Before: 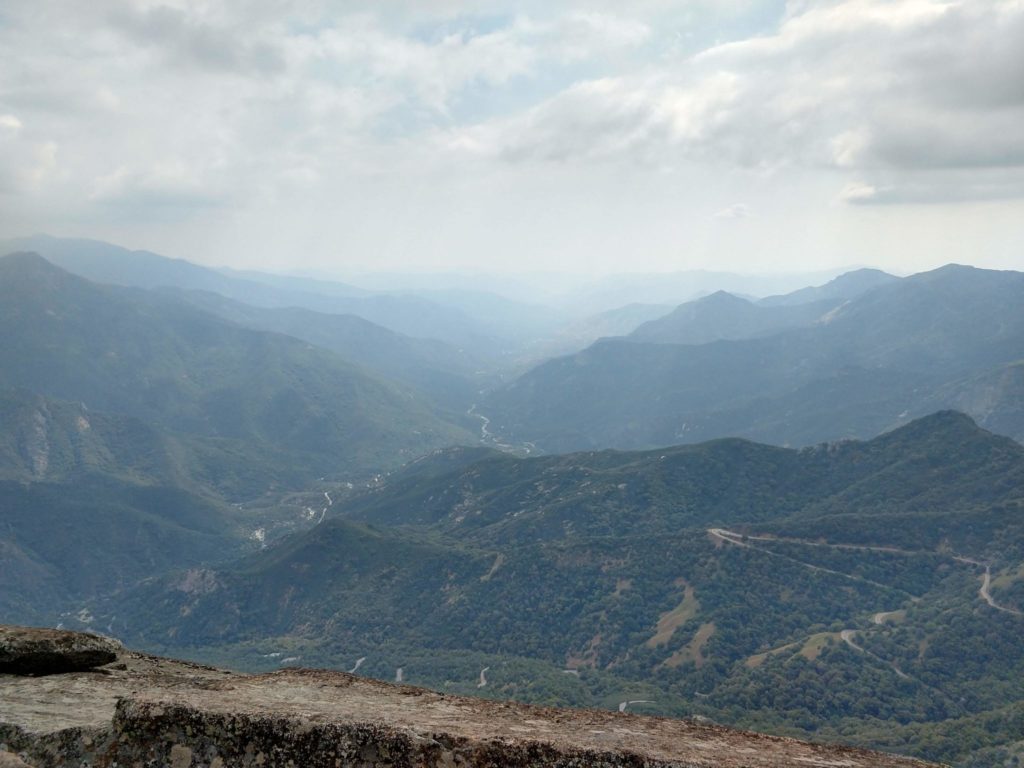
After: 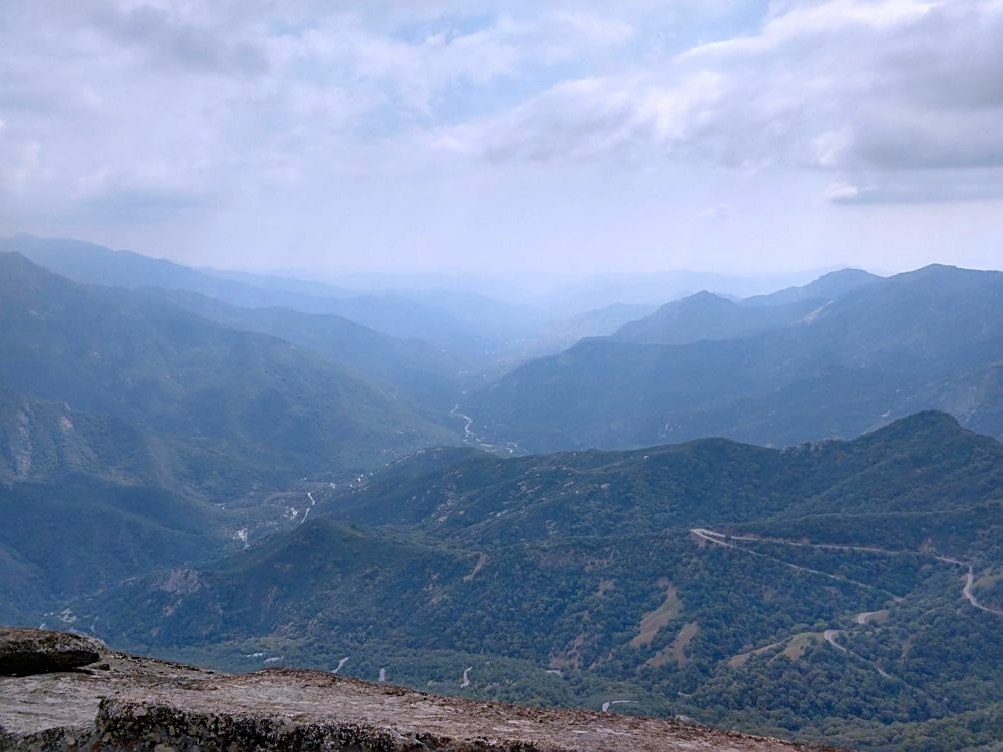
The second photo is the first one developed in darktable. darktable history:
crop: left 1.743%, right 0.268%, bottom 2.011%
color calibration: output R [0.999, 0.026, -0.11, 0], output G [-0.019, 1.037, -0.099, 0], output B [0.022, -0.023, 0.902, 0], illuminant custom, x 0.367, y 0.392, temperature 4437.75 K, clip negative RGB from gamut false
sharpen: on, module defaults
